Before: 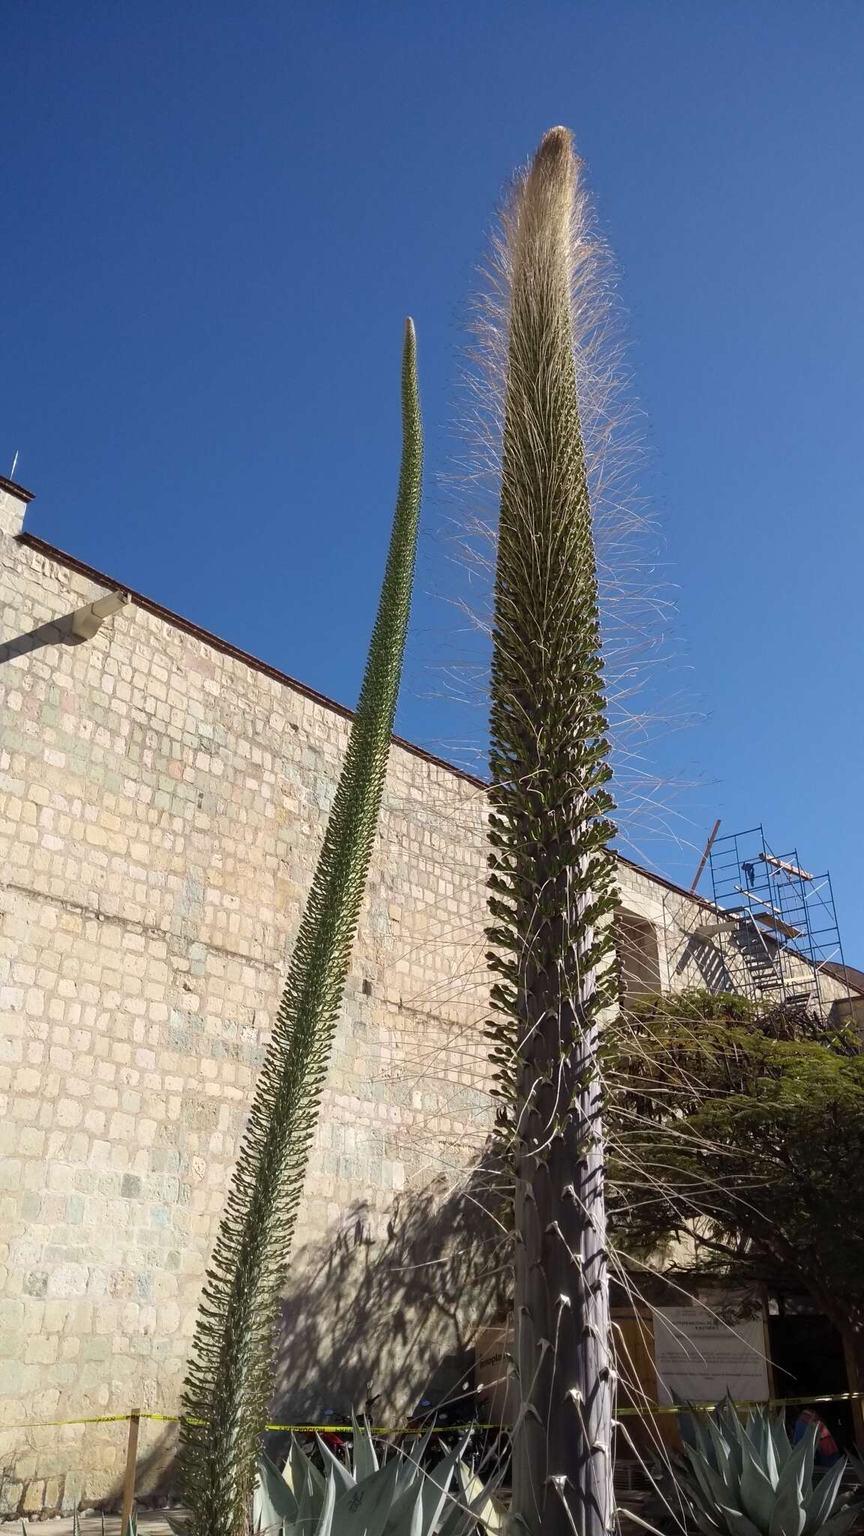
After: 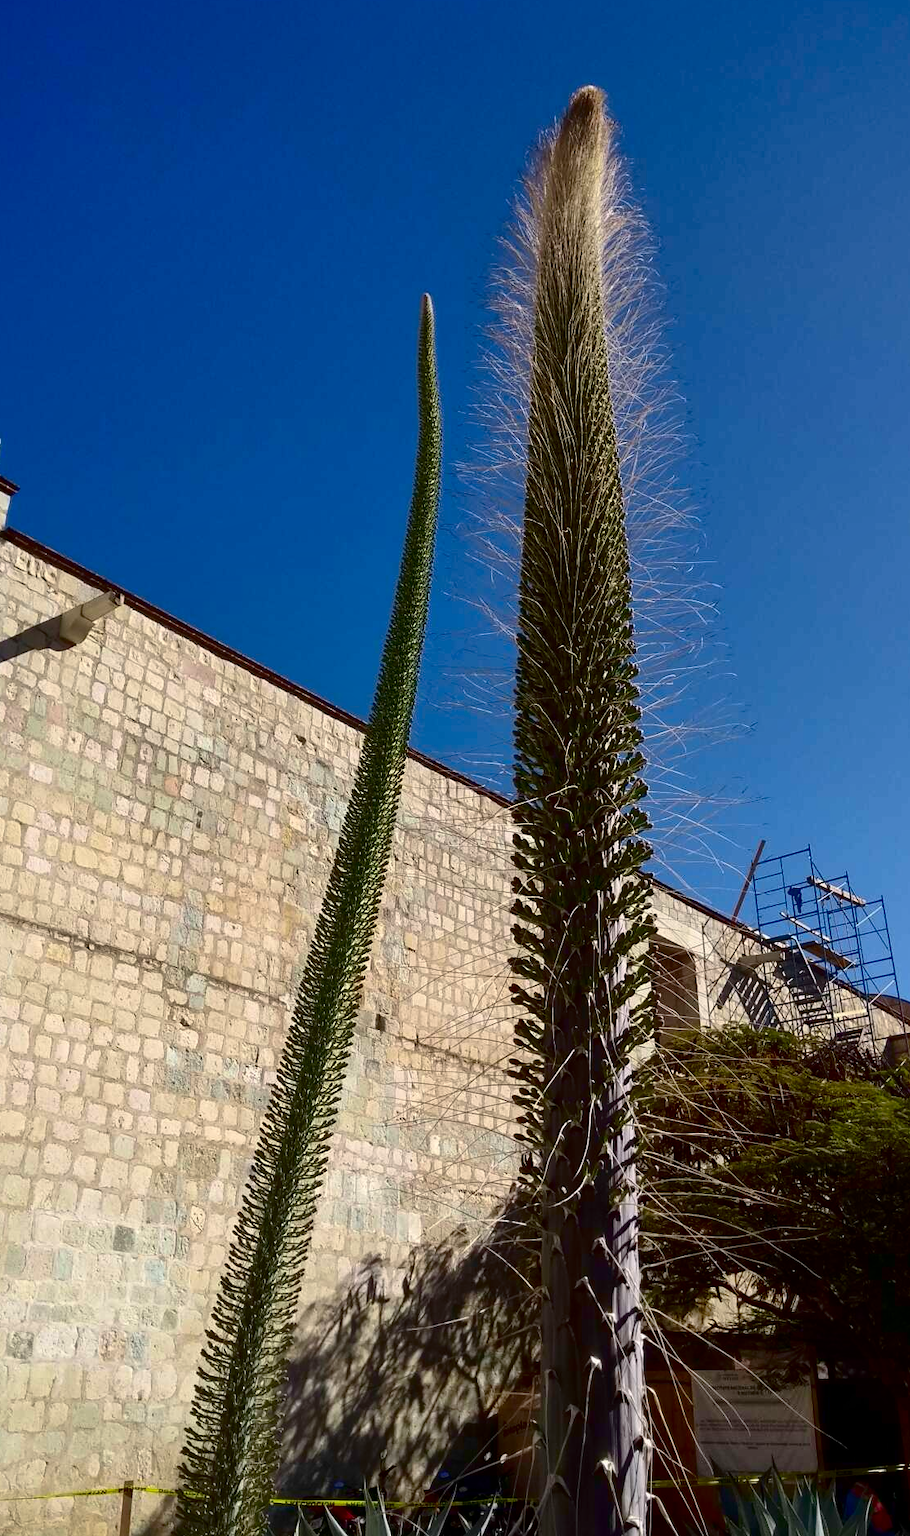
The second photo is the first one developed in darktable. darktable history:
crop: left 2.075%, top 3.084%, right 0.973%, bottom 4.932%
shadows and highlights: on, module defaults
contrast brightness saturation: contrast 0.241, brightness -0.241, saturation 0.144
